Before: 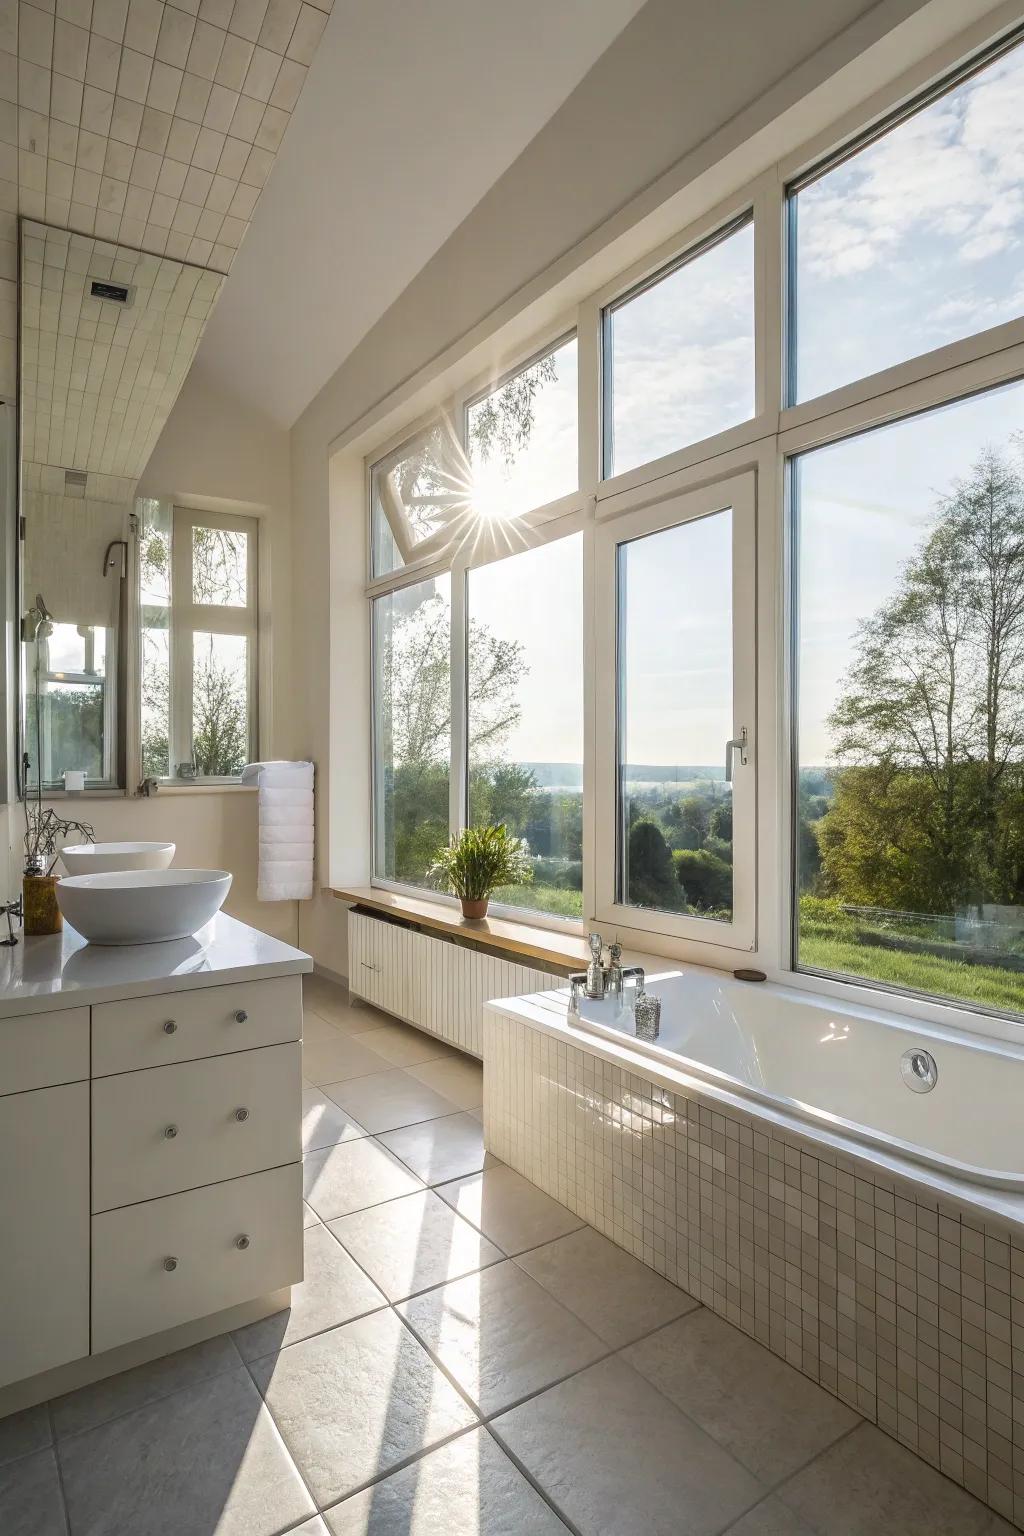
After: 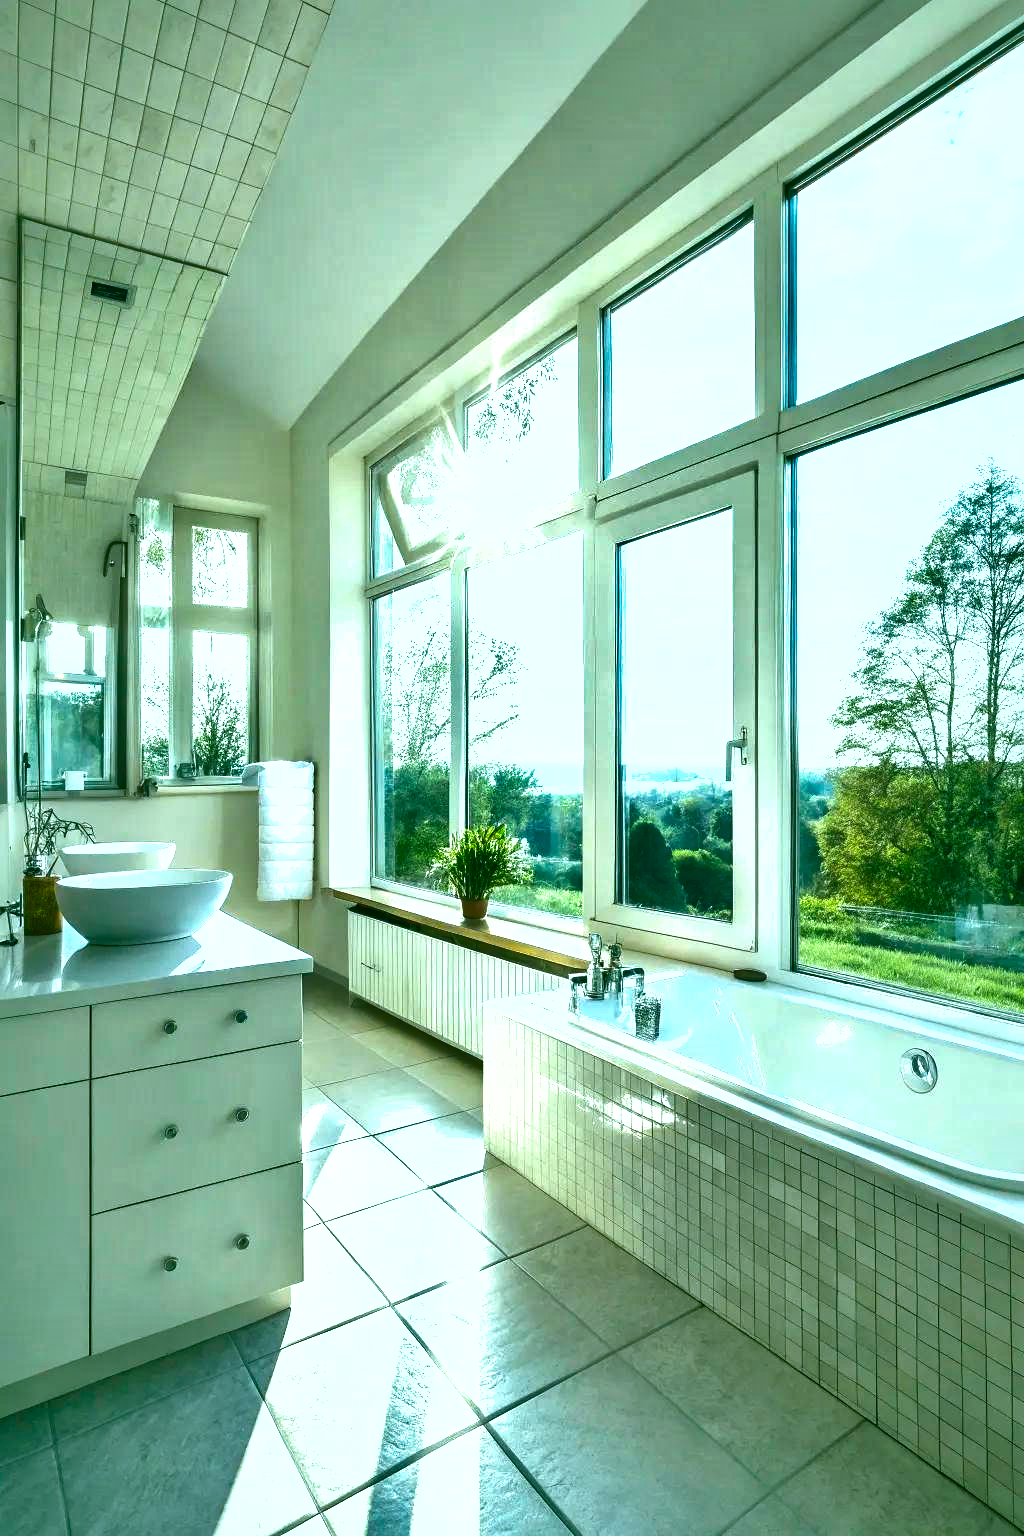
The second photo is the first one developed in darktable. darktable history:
shadows and highlights: low approximation 0.01, soften with gaussian
local contrast: mode bilateral grid, contrast 25, coarseness 60, detail 151%, midtone range 0.2
exposure: exposure 1 EV, compensate highlight preservation false
color balance rgb: shadows lift › chroma 11.71%, shadows lift › hue 133.46°, power › chroma 2.15%, power › hue 166.83°, highlights gain › chroma 4%, highlights gain › hue 200.2°, perceptual saturation grading › global saturation 18.05%
